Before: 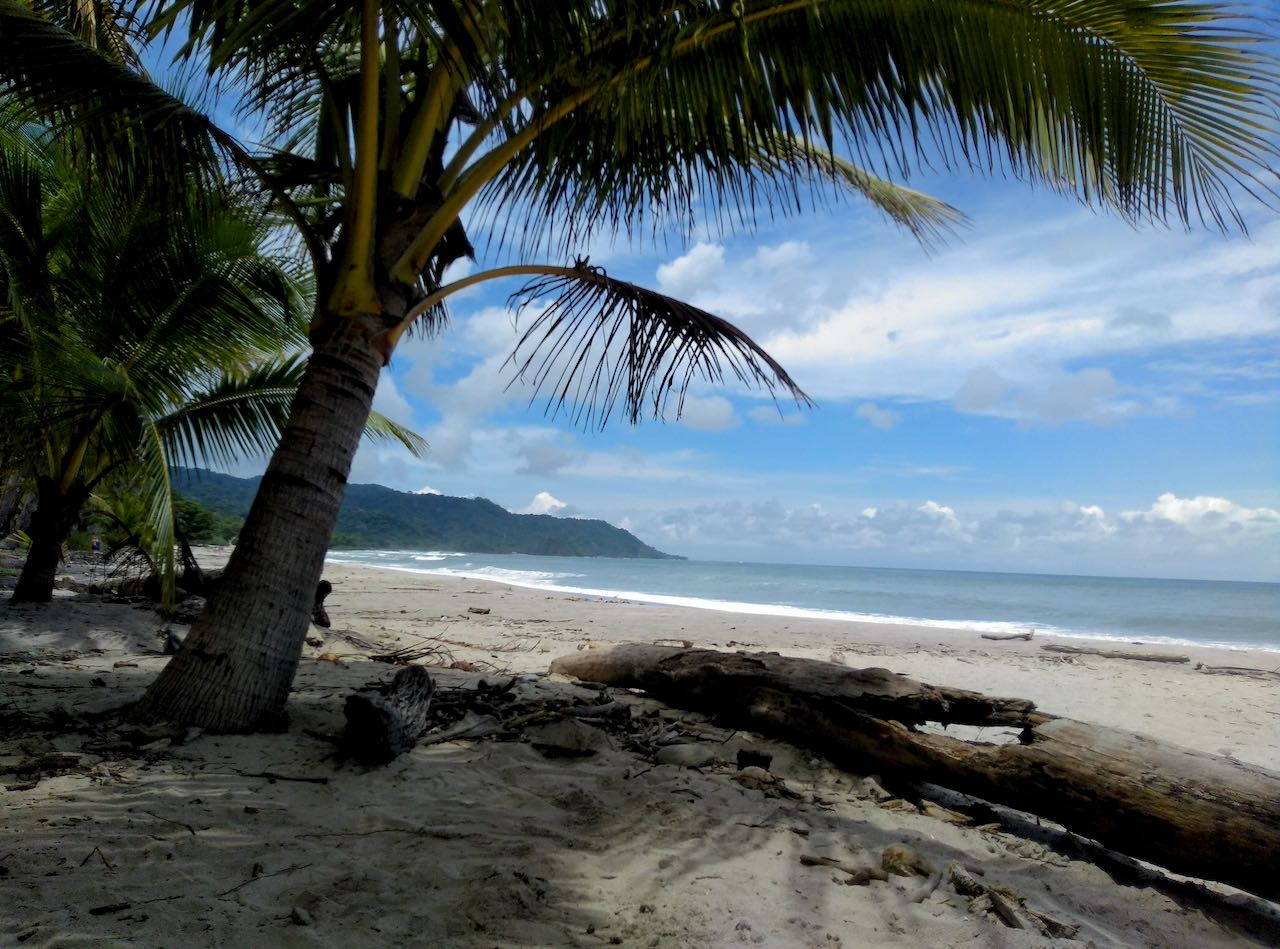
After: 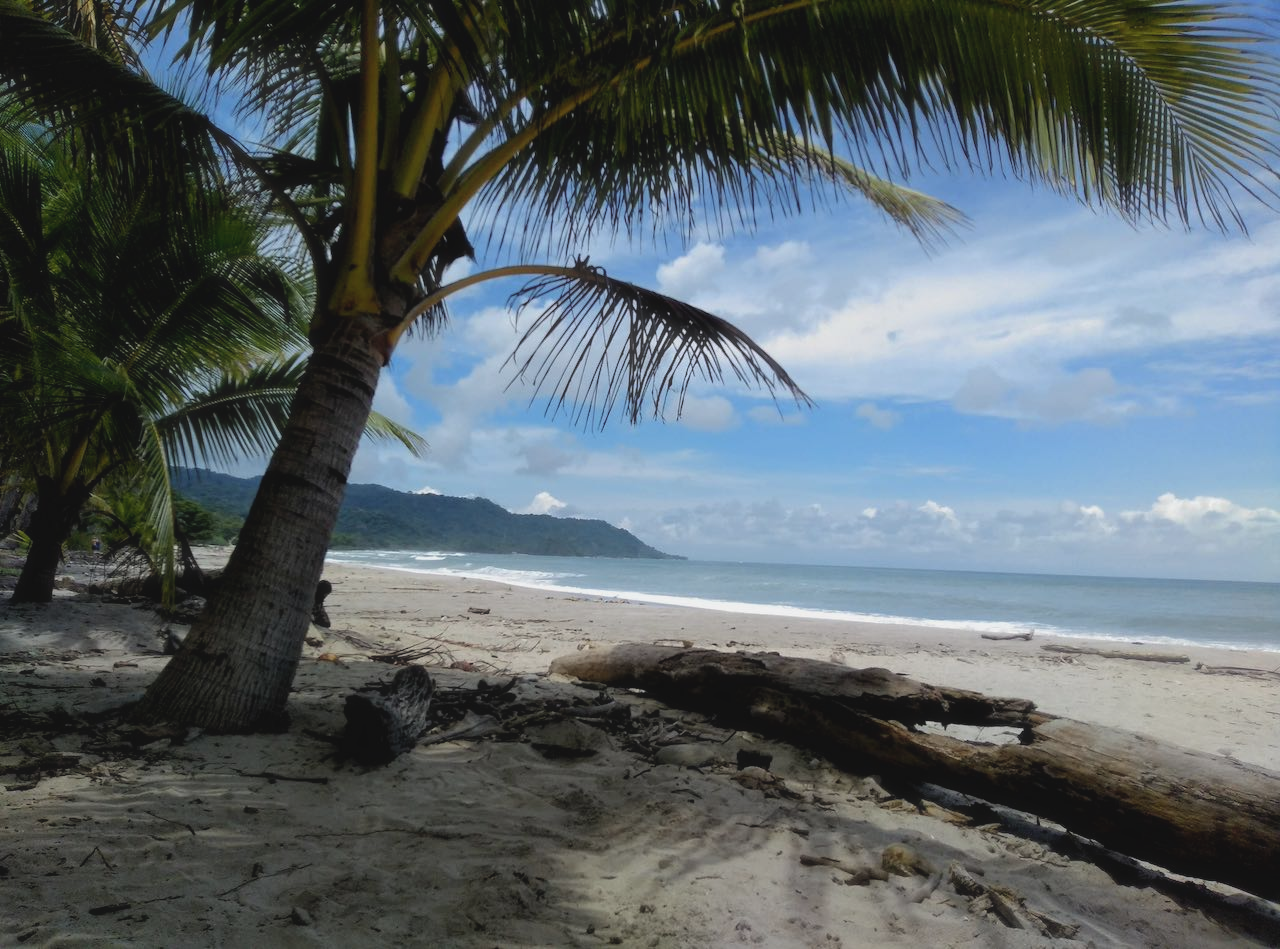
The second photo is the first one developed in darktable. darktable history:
haze removal: strength -0.05
contrast brightness saturation: contrast -0.1, saturation -0.1
